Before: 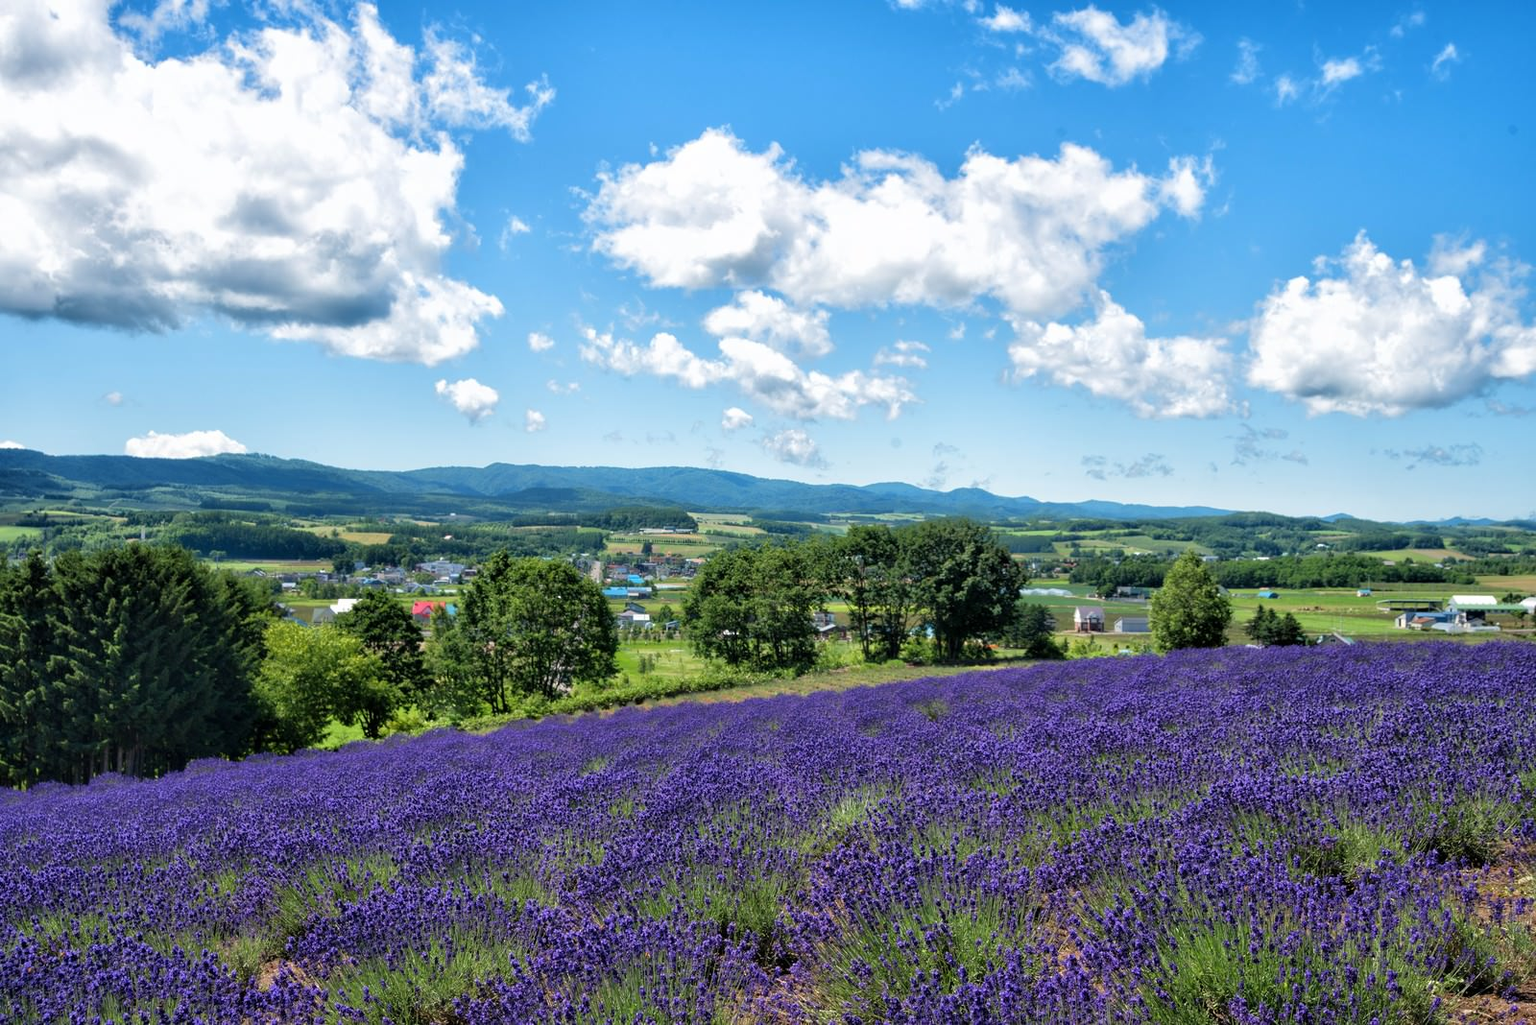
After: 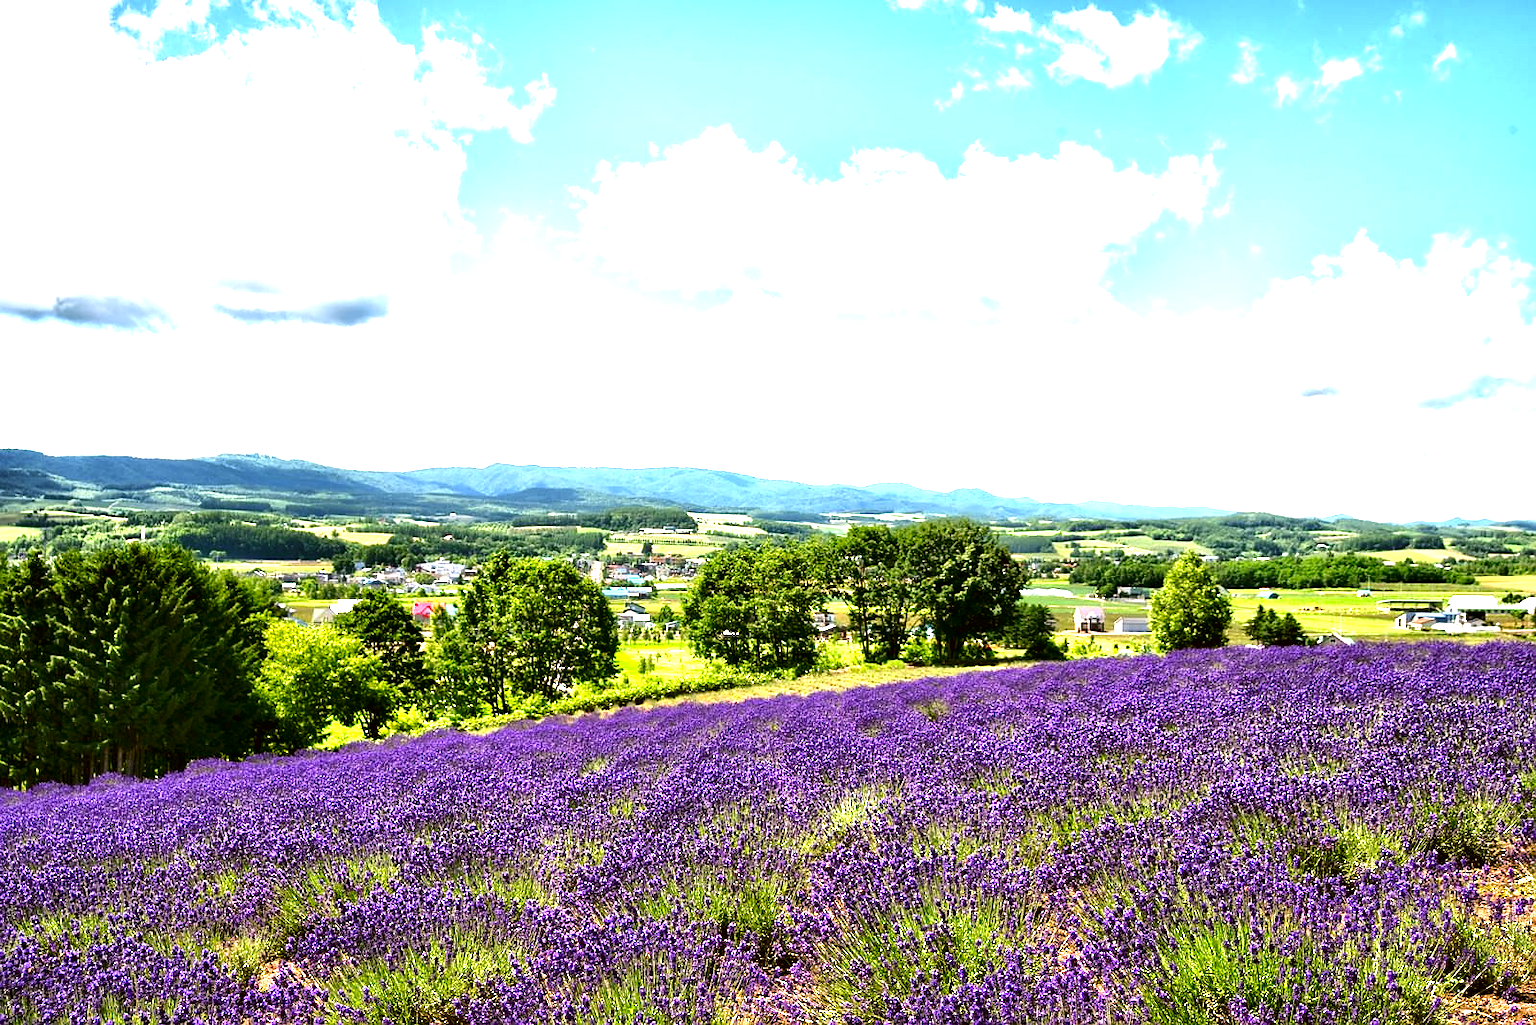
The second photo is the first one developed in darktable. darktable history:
exposure: black level correction 0.001, exposure 1.724 EV, compensate highlight preservation false
color correction: highlights a* 8.84, highlights b* 15.01, shadows a* -0.596, shadows b* 25.75
sharpen: radius 1.025, threshold 0.854
contrast brightness saturation: contrast 0.095, brightness -0.259, saturation 0.145
